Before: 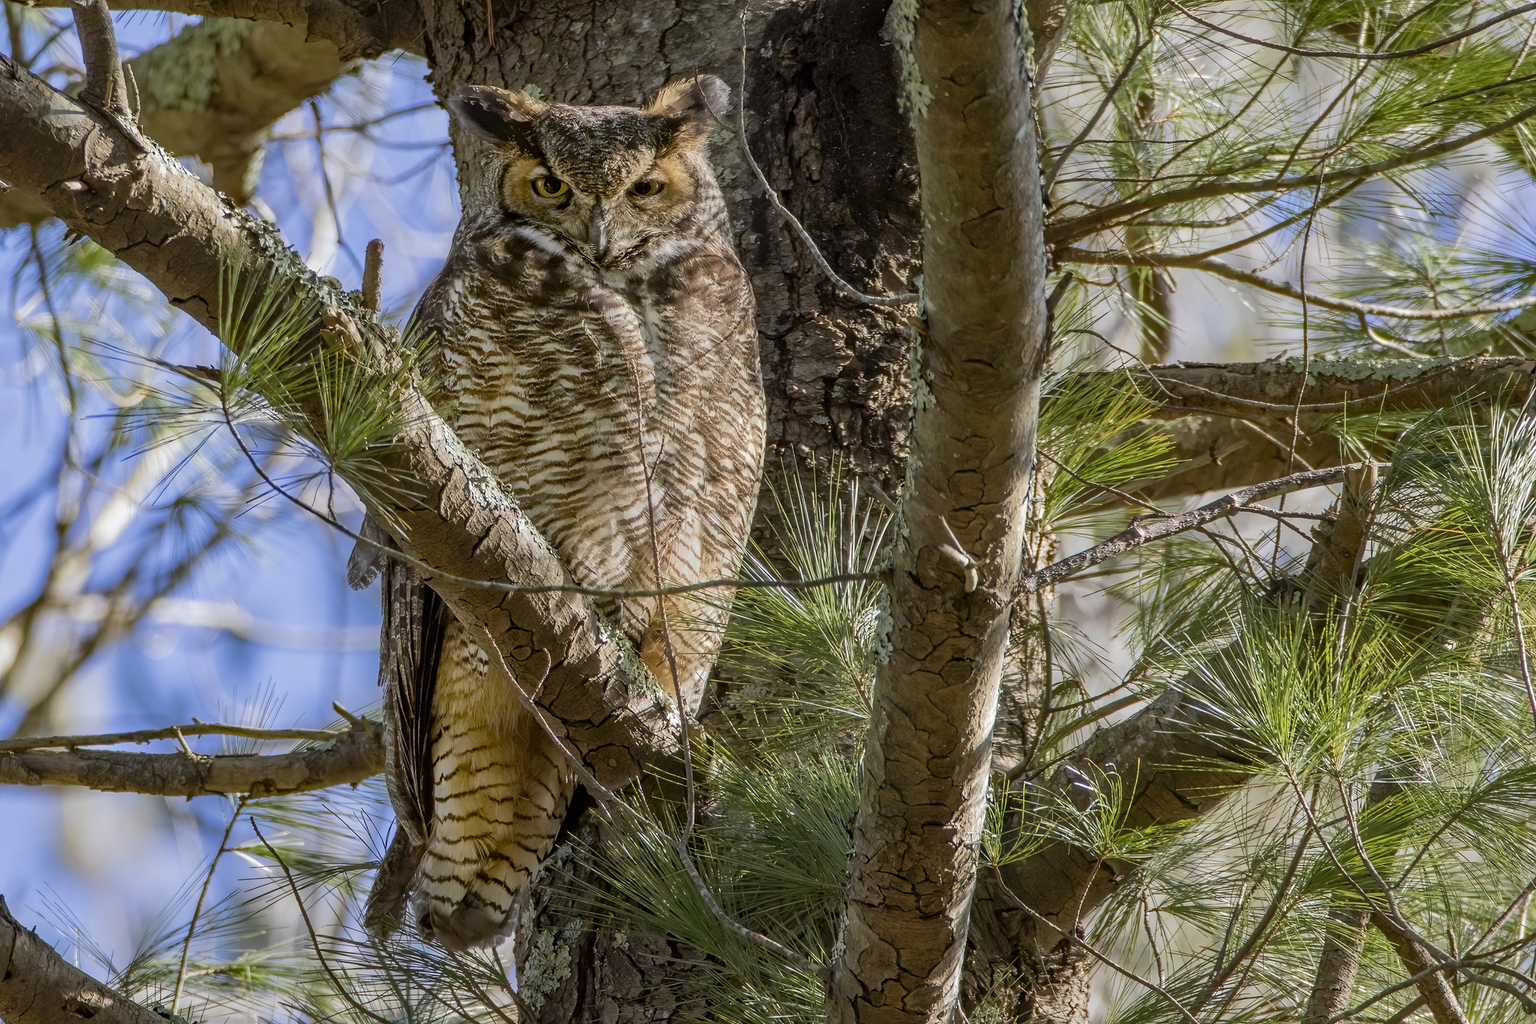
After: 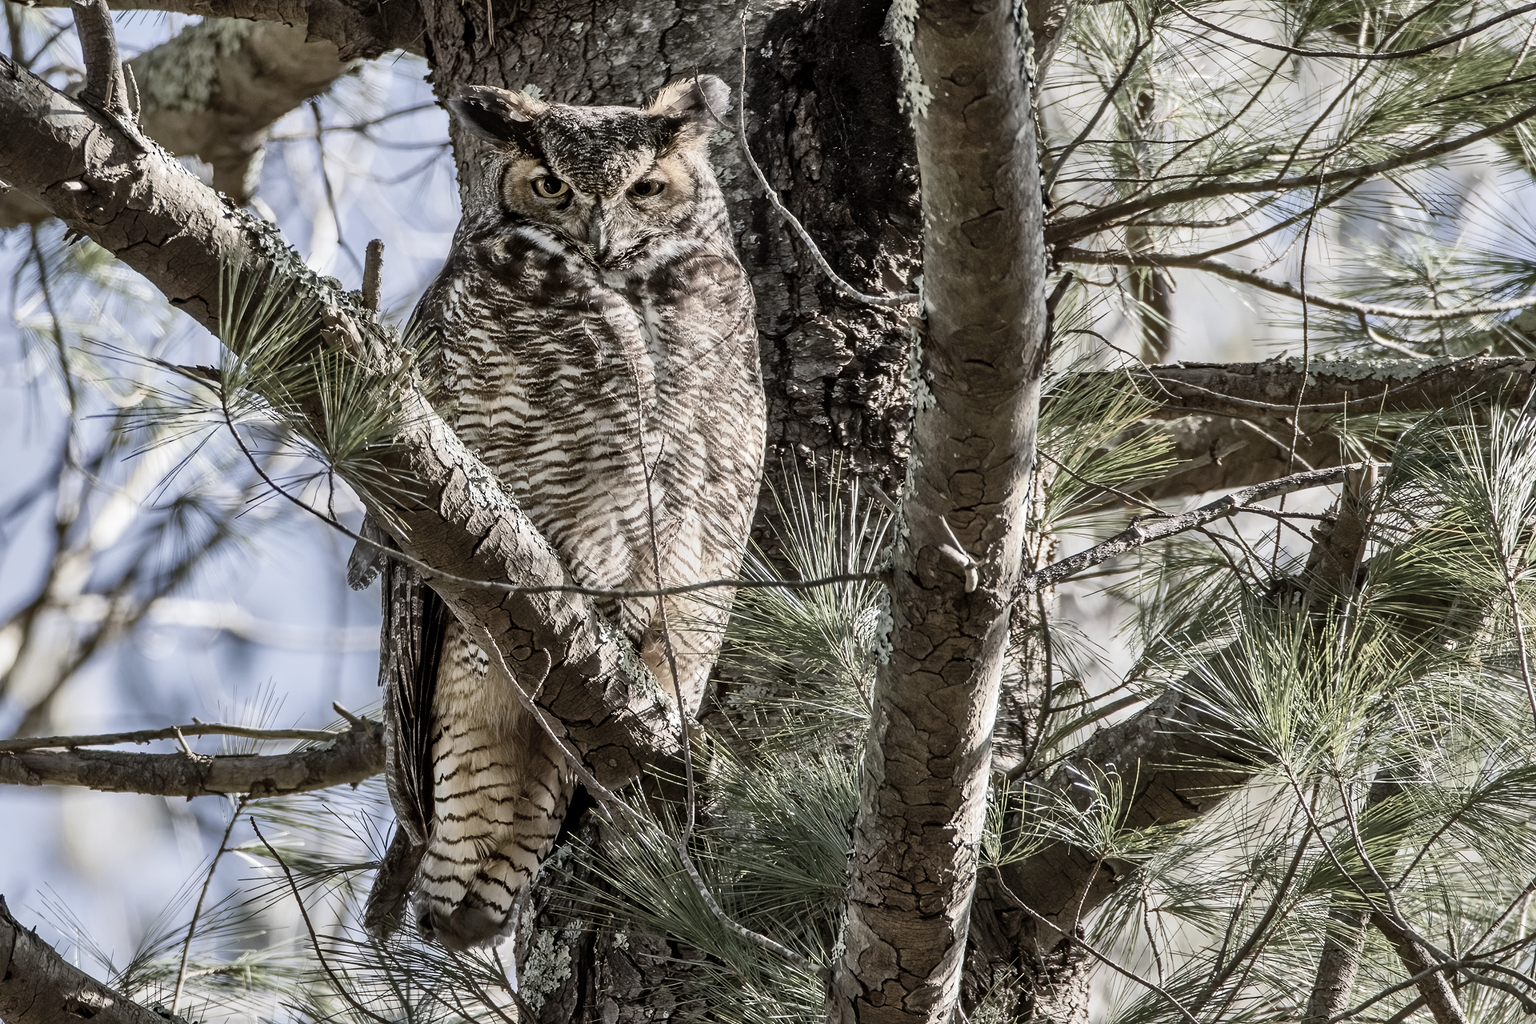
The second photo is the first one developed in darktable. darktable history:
contrast brightness saturation: contrast 0.26, brightness 0.08, saturation -0.62
shadows and highlights: highlights -54.15, soften with gaussian
